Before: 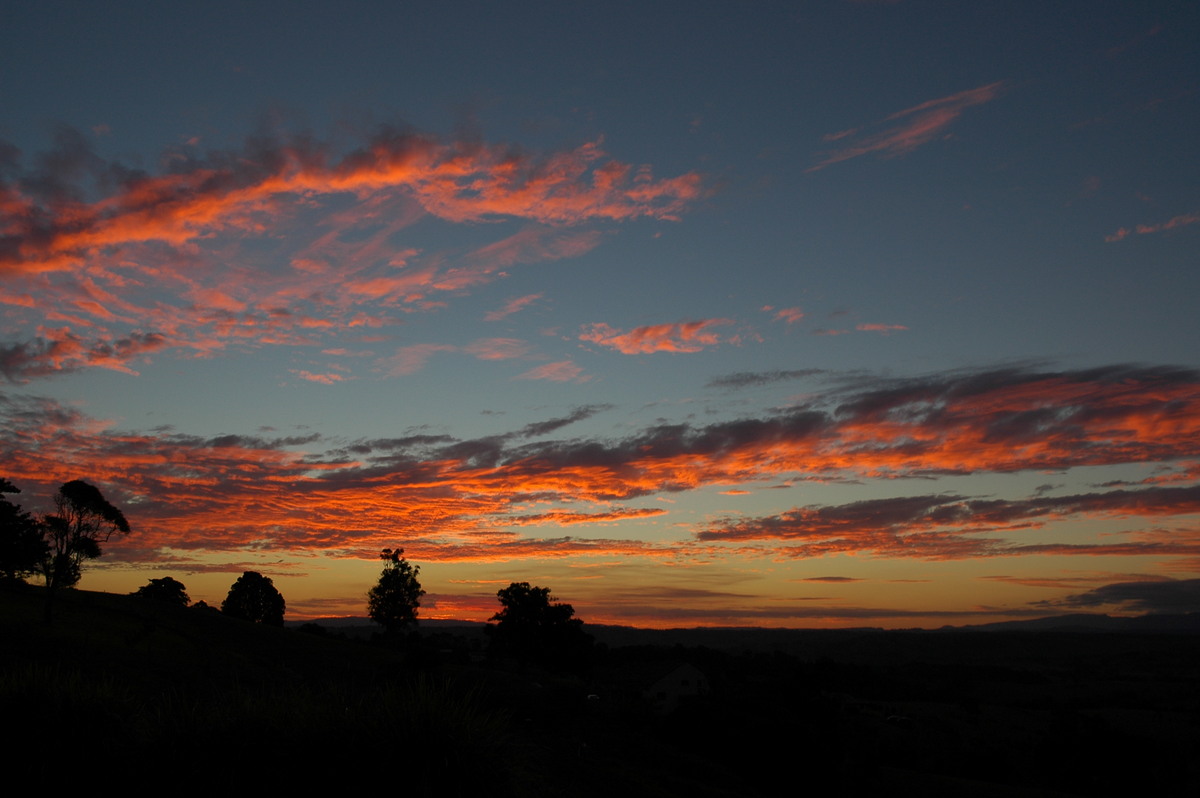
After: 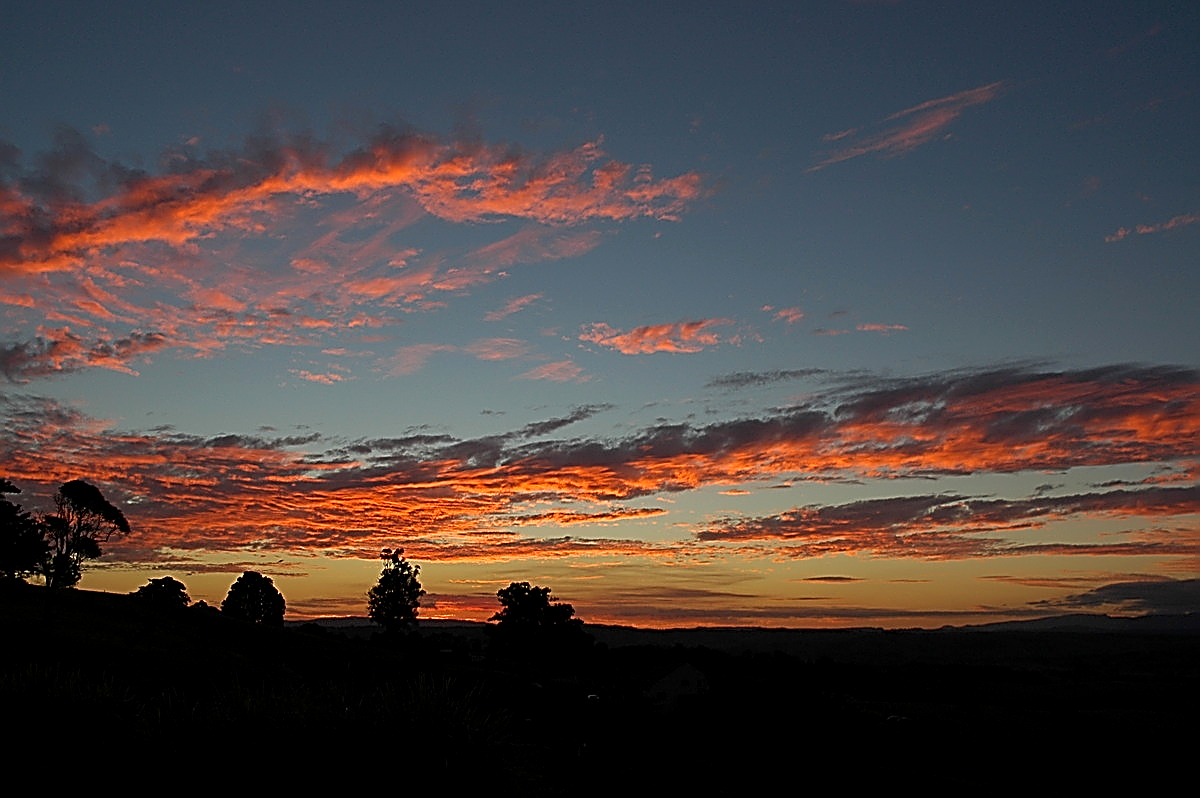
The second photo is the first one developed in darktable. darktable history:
exposure: black level correction 0.001, exposure 0.192 EV, compensate highlight preservation false
shadows and highlights: shadows 1.55, highlights 40.79
sharpen: amount 1.99
